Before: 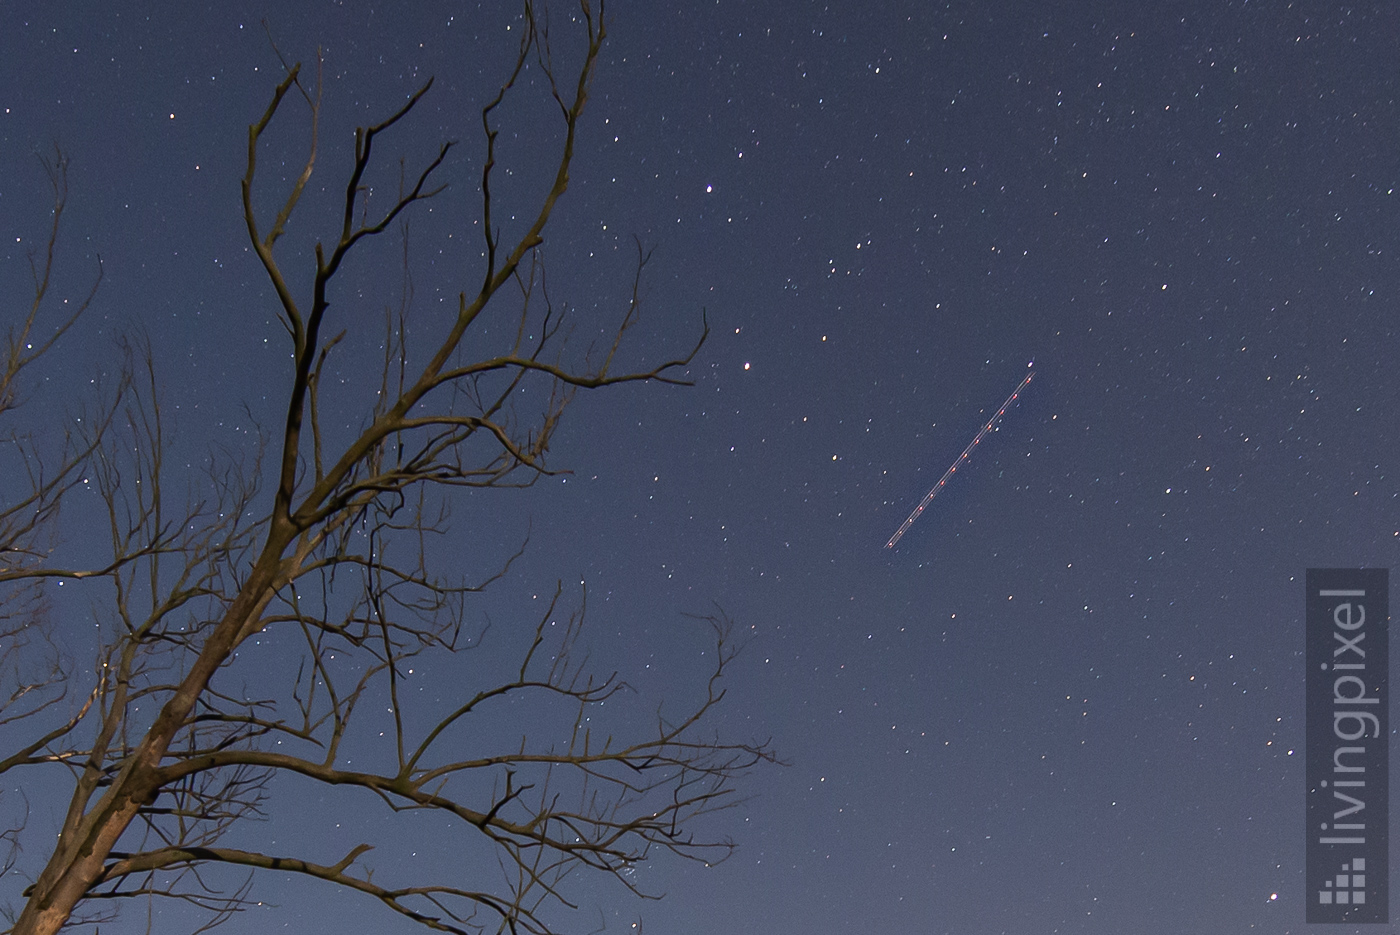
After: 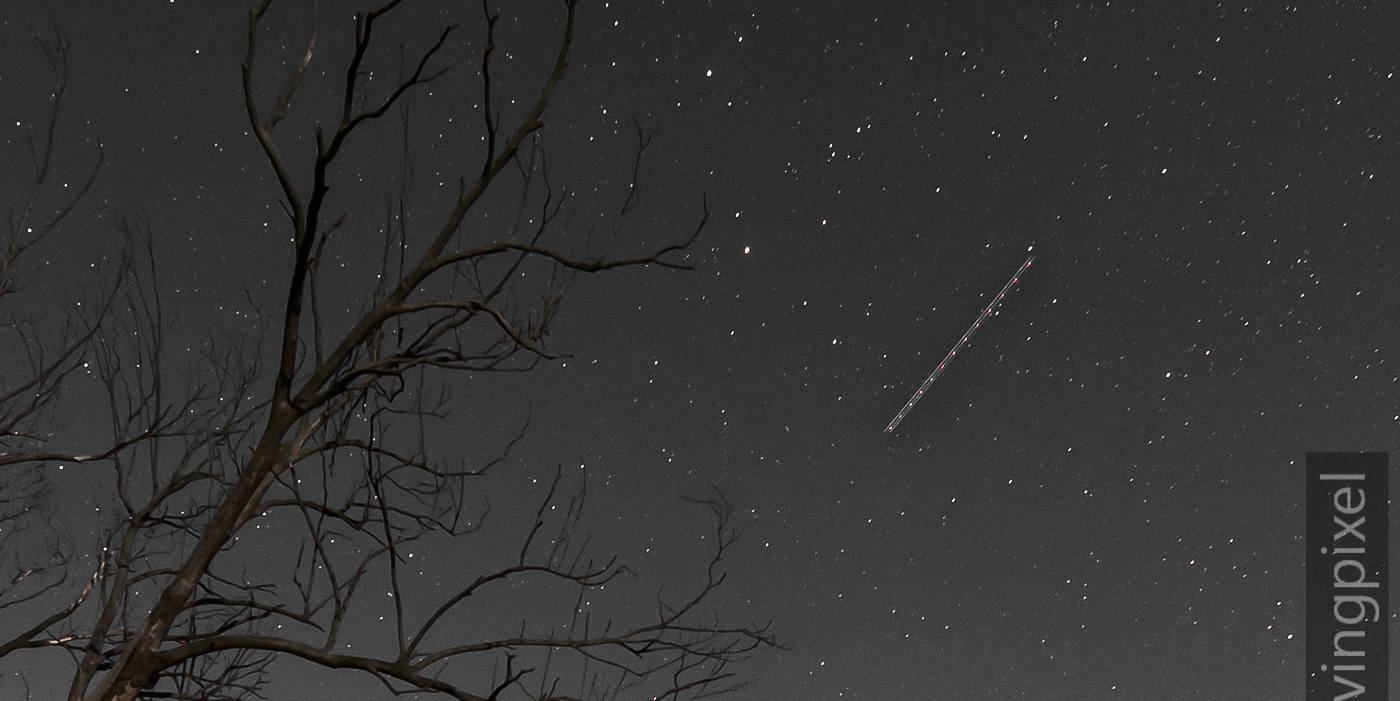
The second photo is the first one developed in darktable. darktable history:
crop and rotate: top 12.5%, bottom 12.5%
color zones: curves: ch1 [(0, 0.831) (0.08, 0.771) (0.157, 0.268) (0.241, 0.207) (0.562, -0.005) (0.714, -0.013) (0.876, 0.01) (1, 0.831)]
contrast brightness saturation: contrast 0.28
